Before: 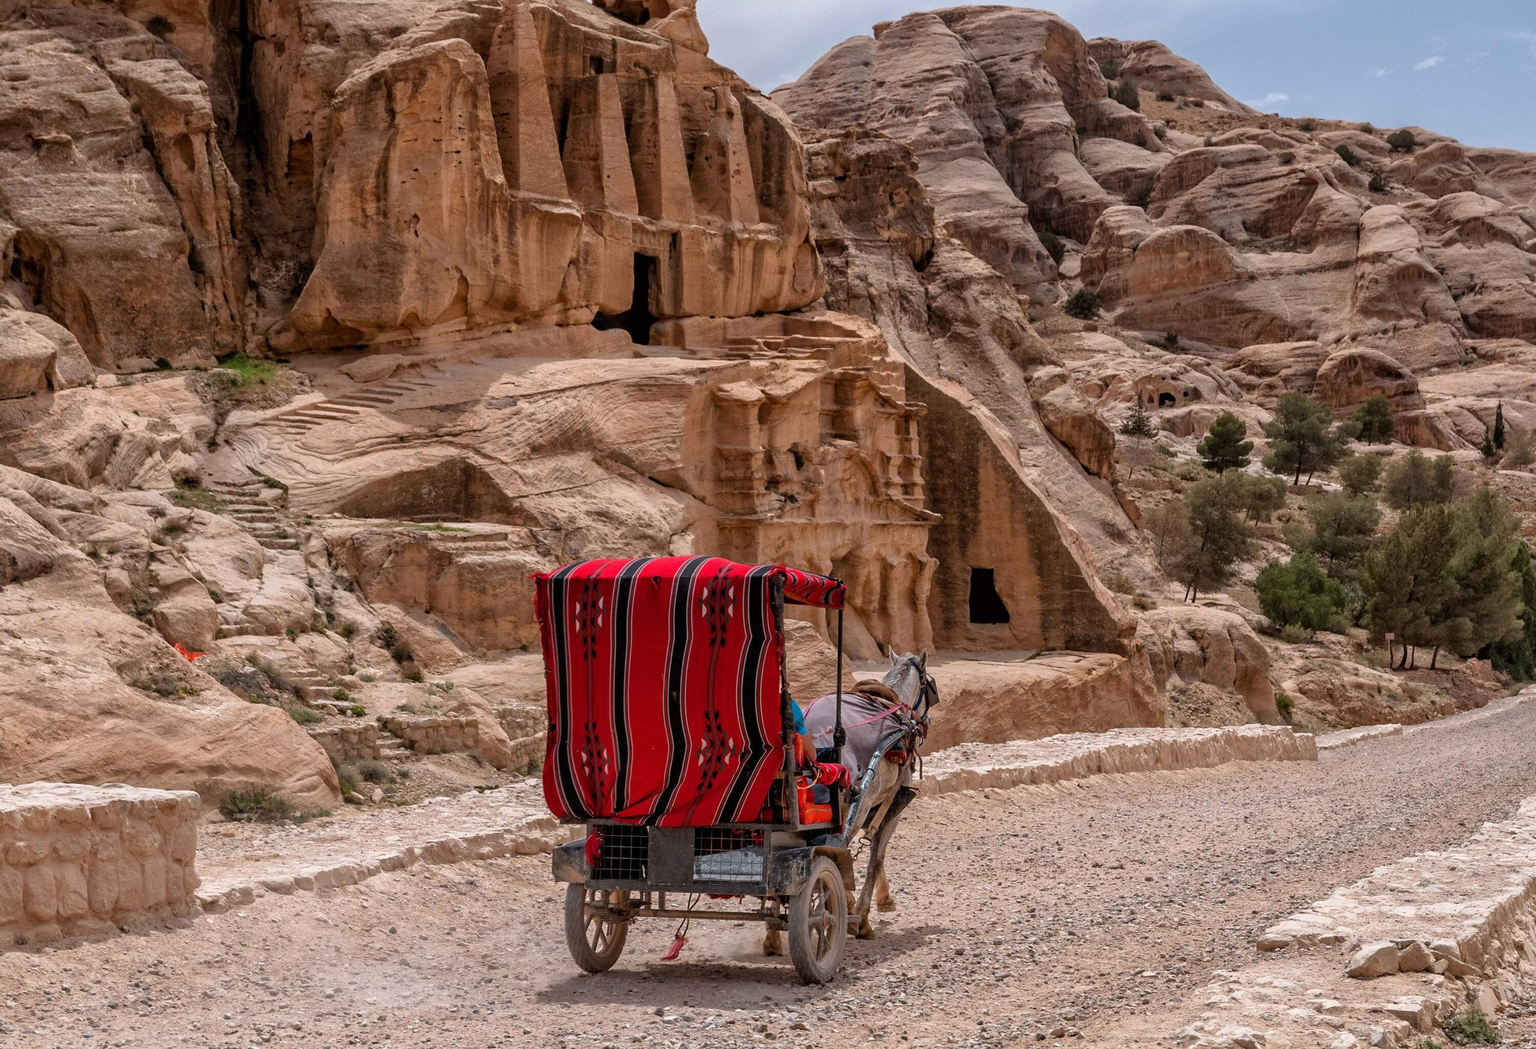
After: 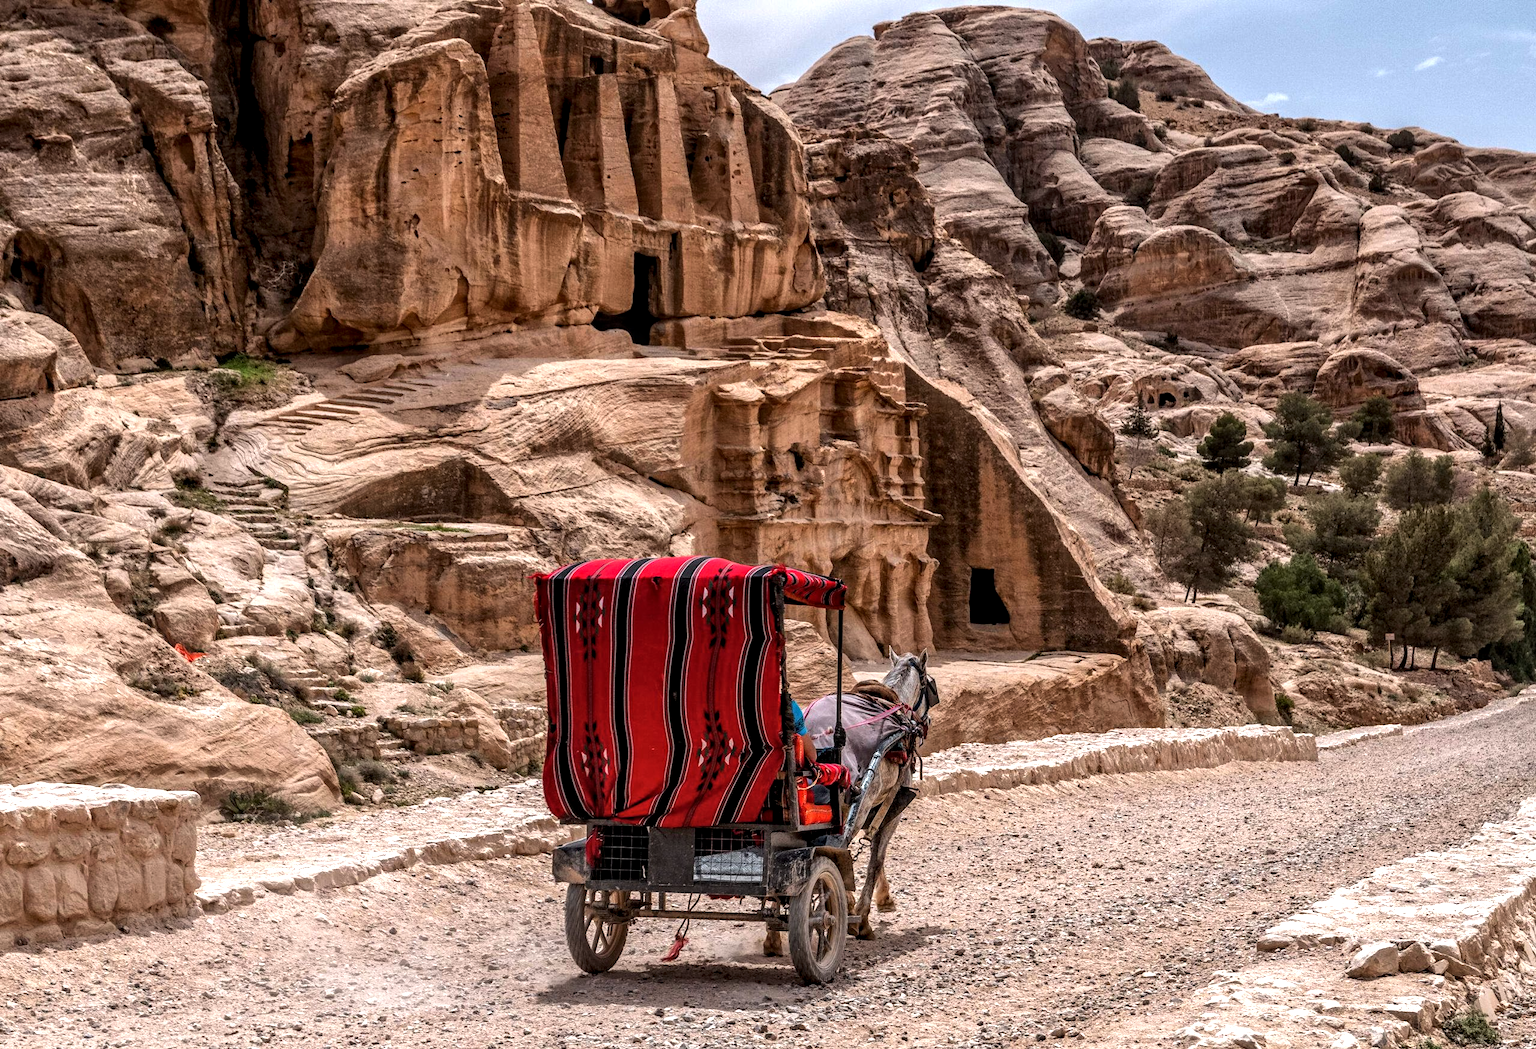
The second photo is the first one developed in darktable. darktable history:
local contrast: highlights 25%, detail 130%
tone equalizer: -8 EV -0.75 EV, -7 EV -0.7 EV, -6 EV -0.6 EV, -5 EV -0.4 EV, -3 EV 0.4 EV, -2 EV 0.6 EV, -1 EV 0.7 EV, +0 EV 0.75 EV, edges refinement/feathering 500, mask exposure compensation -1.57 EV, preserve details no
